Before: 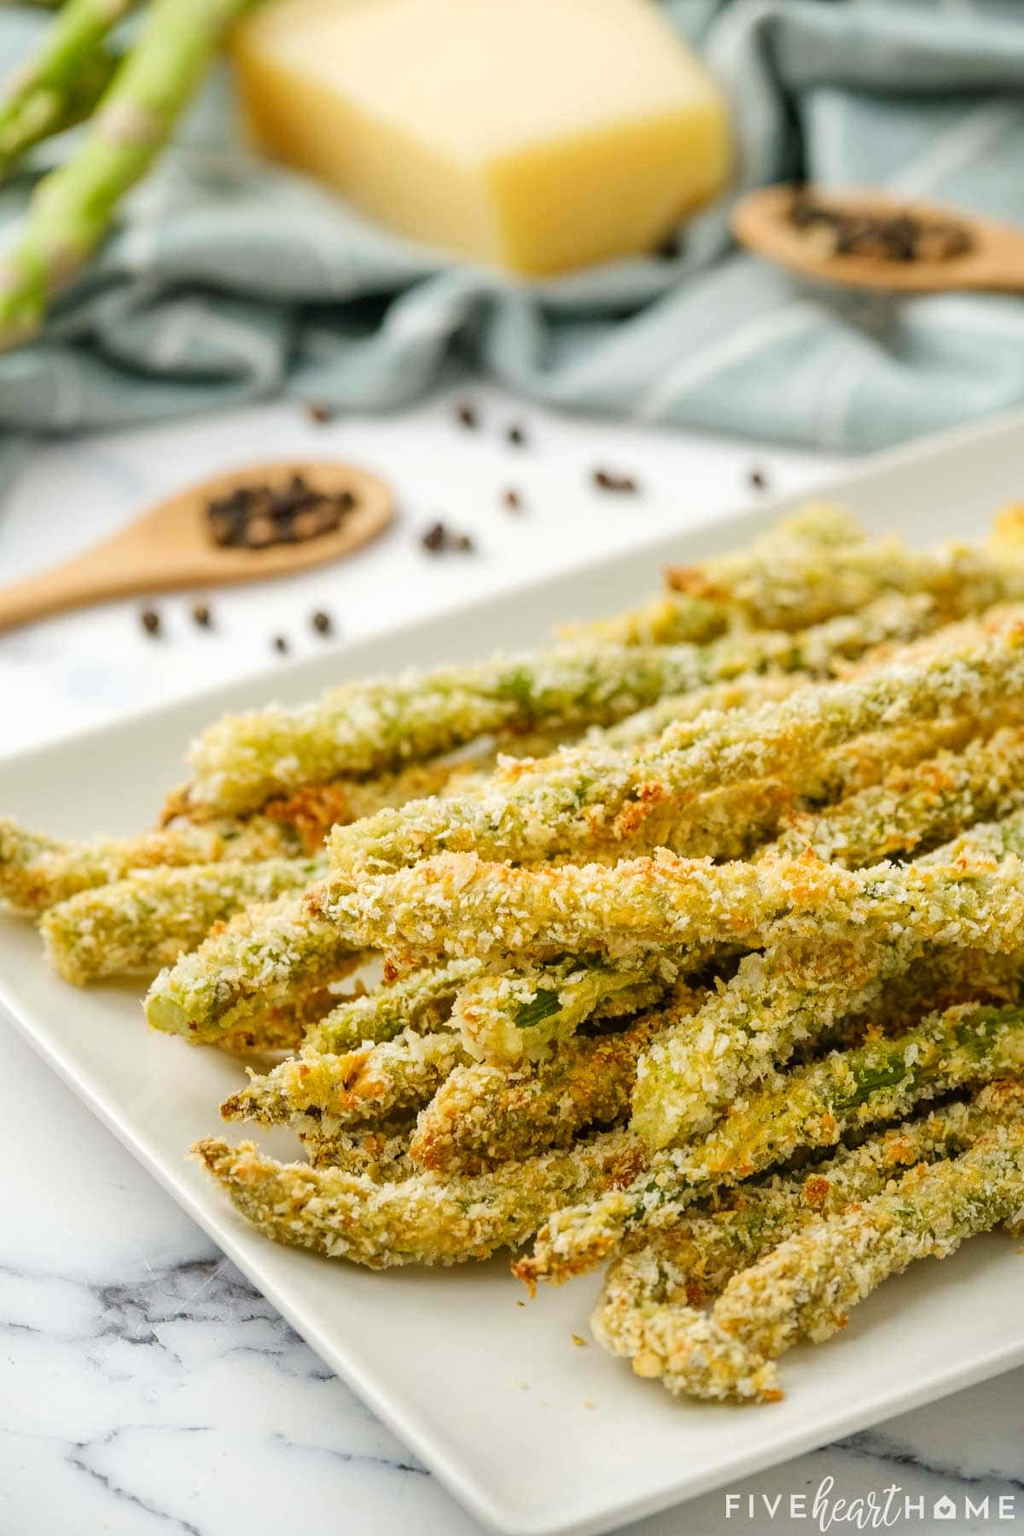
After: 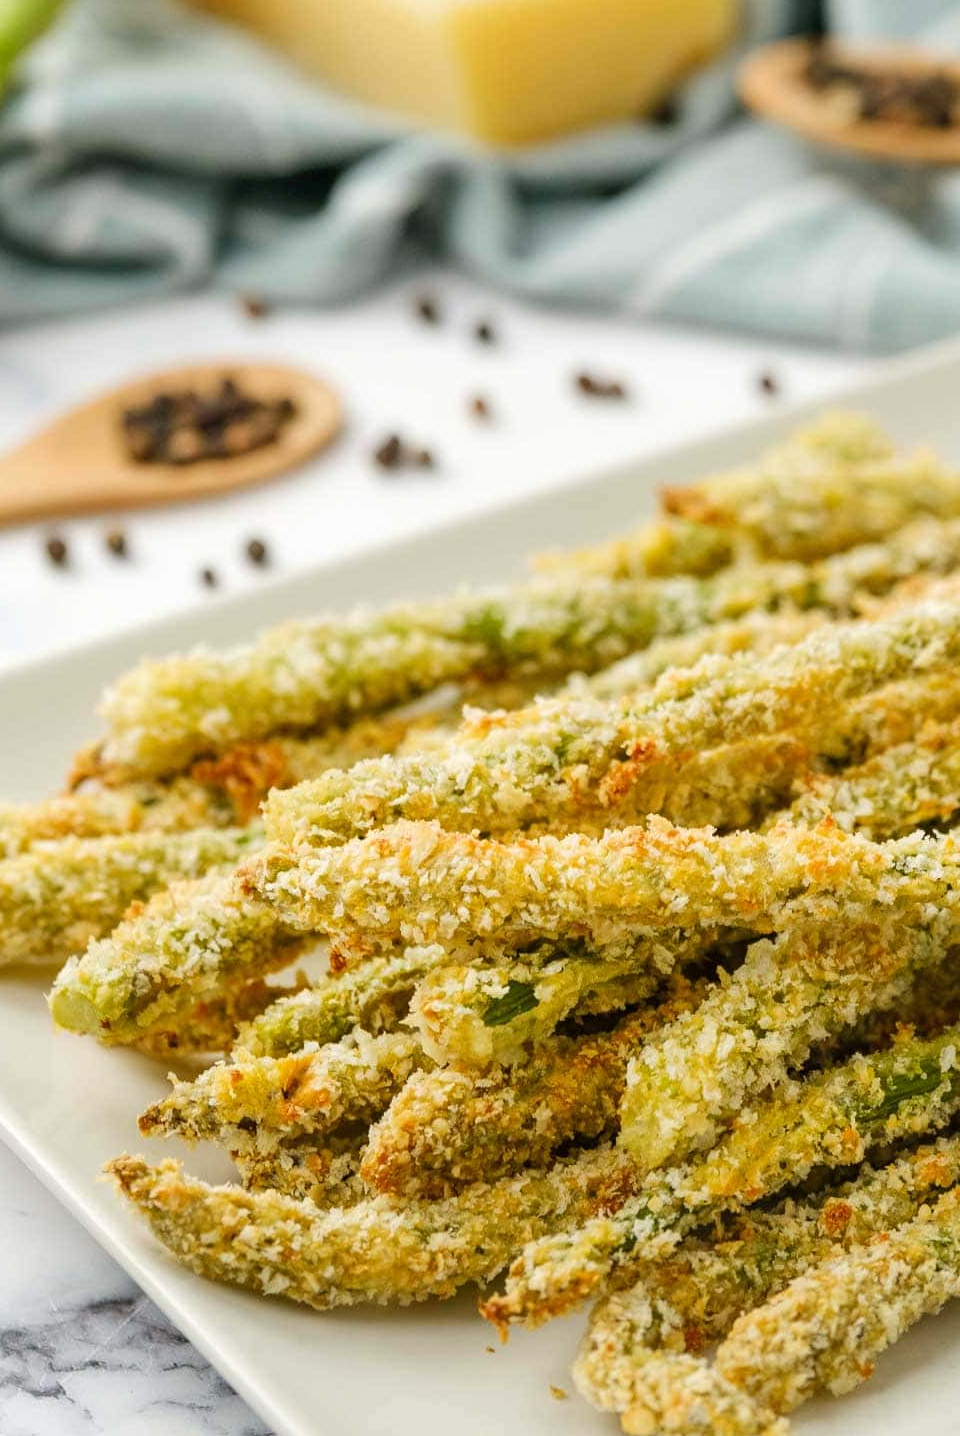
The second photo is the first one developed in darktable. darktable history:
crop and rotate: left 10.05%, top 9.918%, right 9.878%, bottom 10.276%
